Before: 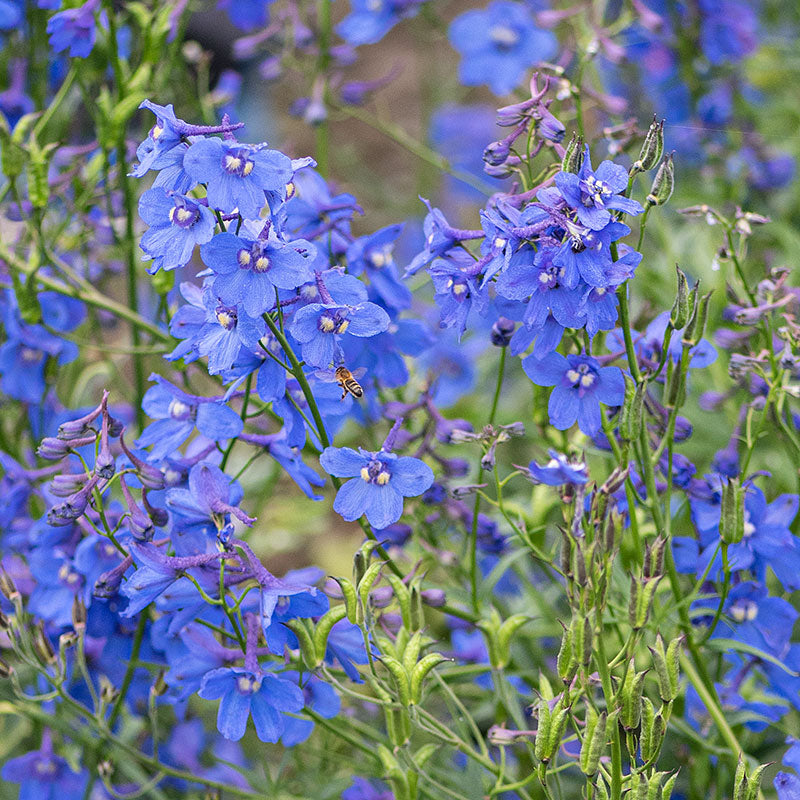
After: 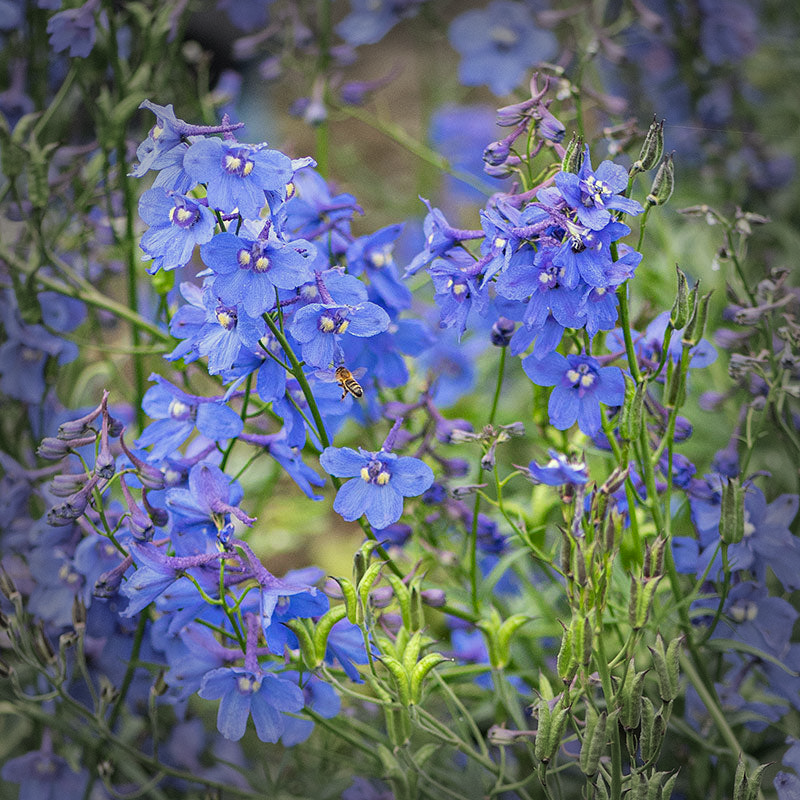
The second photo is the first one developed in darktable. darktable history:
vignetting: fall-off start 68.72%, fall-off radius 29.03%, brightness -0.575, width/height ratio 0.985, shape 0.85
color correction: highlights a* -5.72, highlights b* 10.78
